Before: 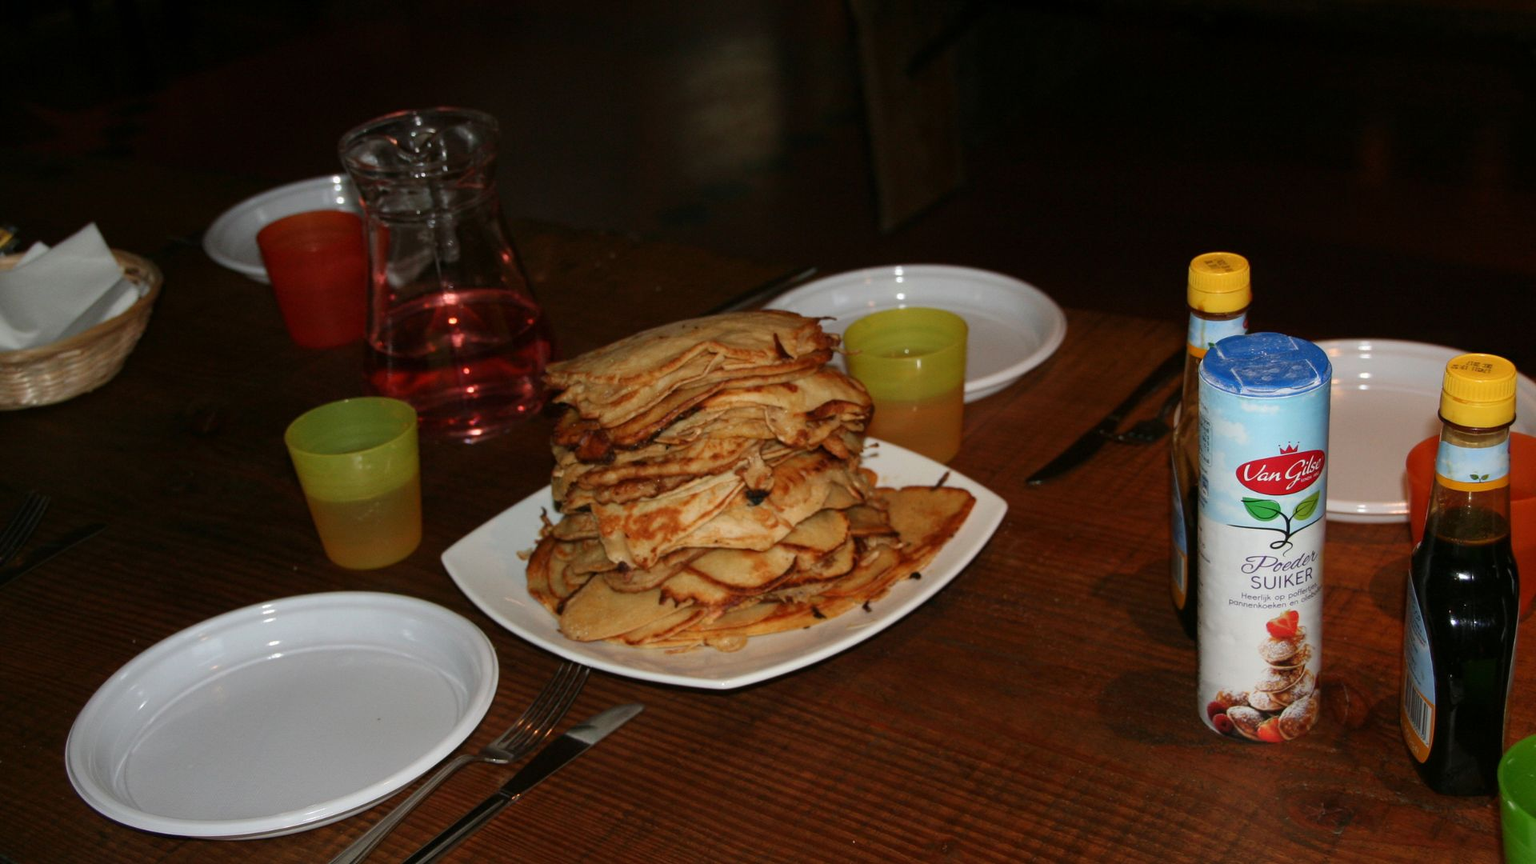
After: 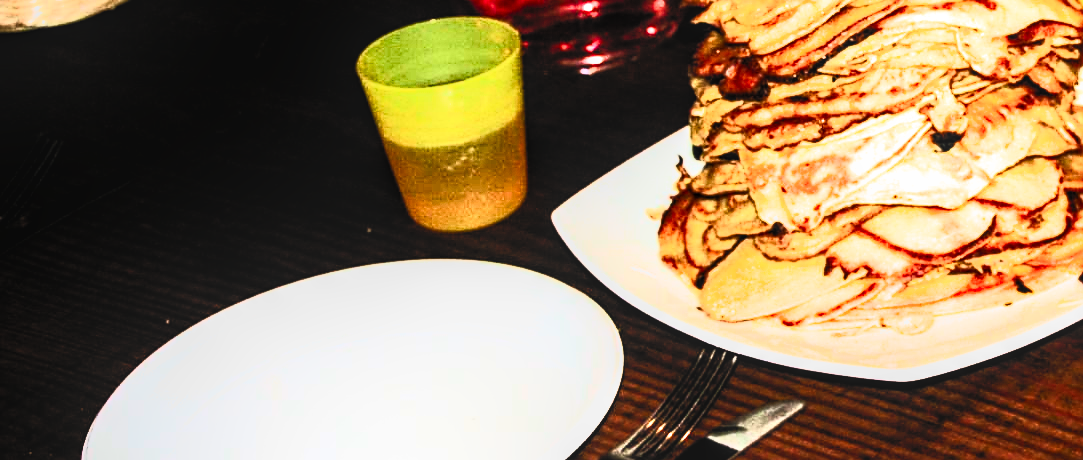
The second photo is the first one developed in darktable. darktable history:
sharpen: on, module defaults
shadows and highlights: shadows 25, highlights -25
filmic rgb: black relative exposure -3.75 EV, white relative exposure 2.4 EV, dynamic range scaling -50%, hardness 3.42, latitude 30%, contrast 1.8
local contrast: detail 130%
contrast brightness saturation: contrast 0.83, brightness 0.59, saturation 0.59
crop: top 44.483%, right 43.593%, bottom 12.892%
exposure: black level correction -0.002, exposure 1.35 EV, compensate highlight preservation false
